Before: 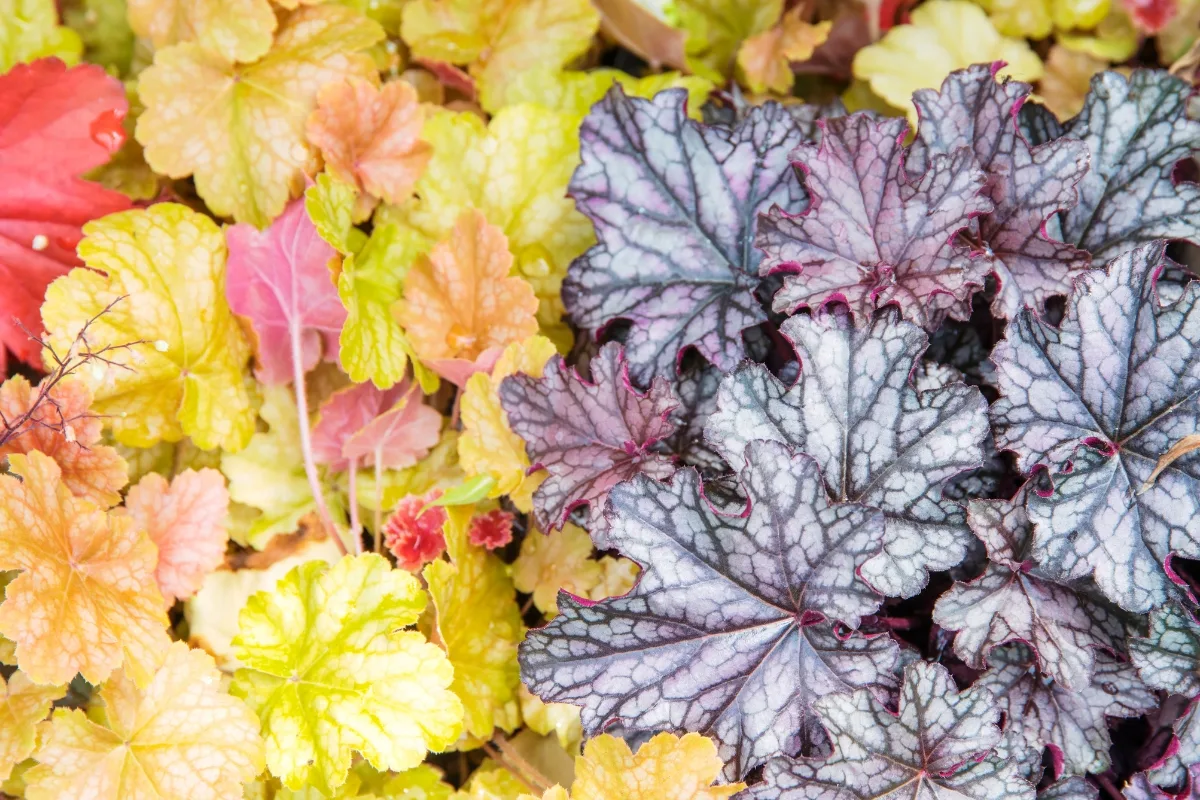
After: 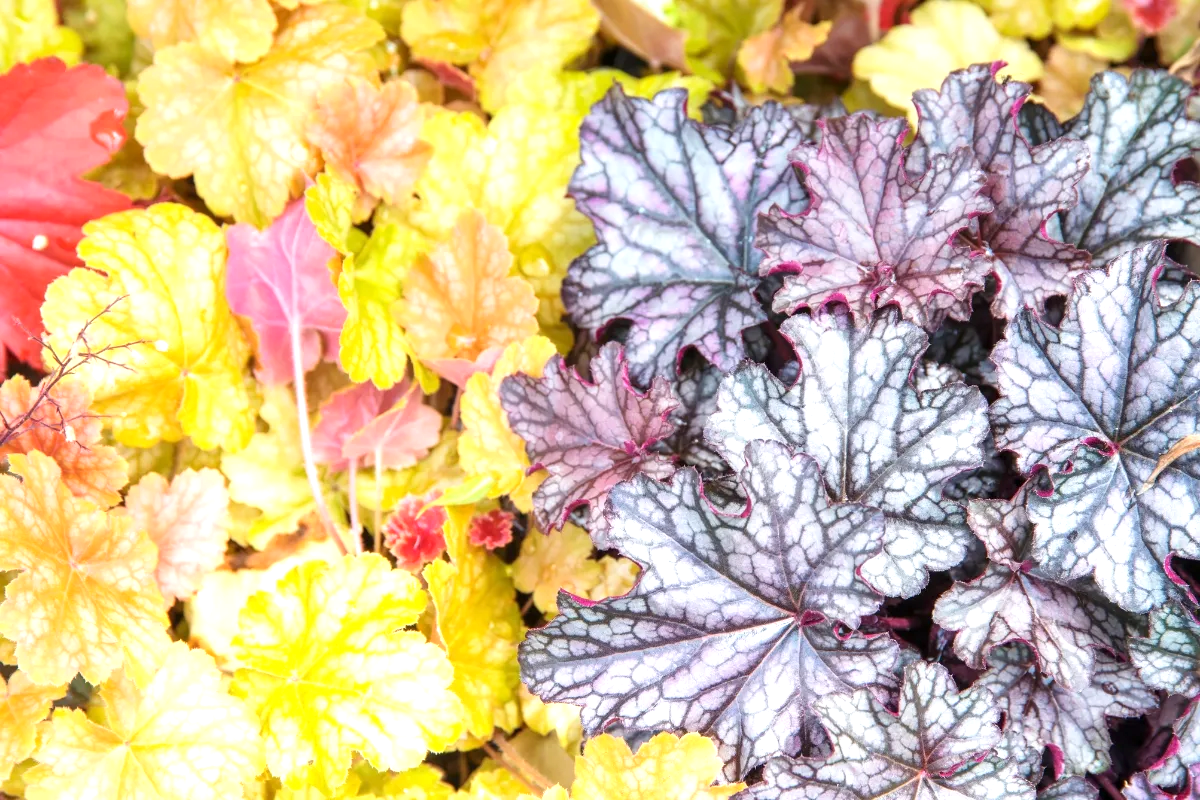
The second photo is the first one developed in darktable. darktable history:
exposure: exposure 0.552 EV, compensate exposure bias true, compensate highlight preservation false
